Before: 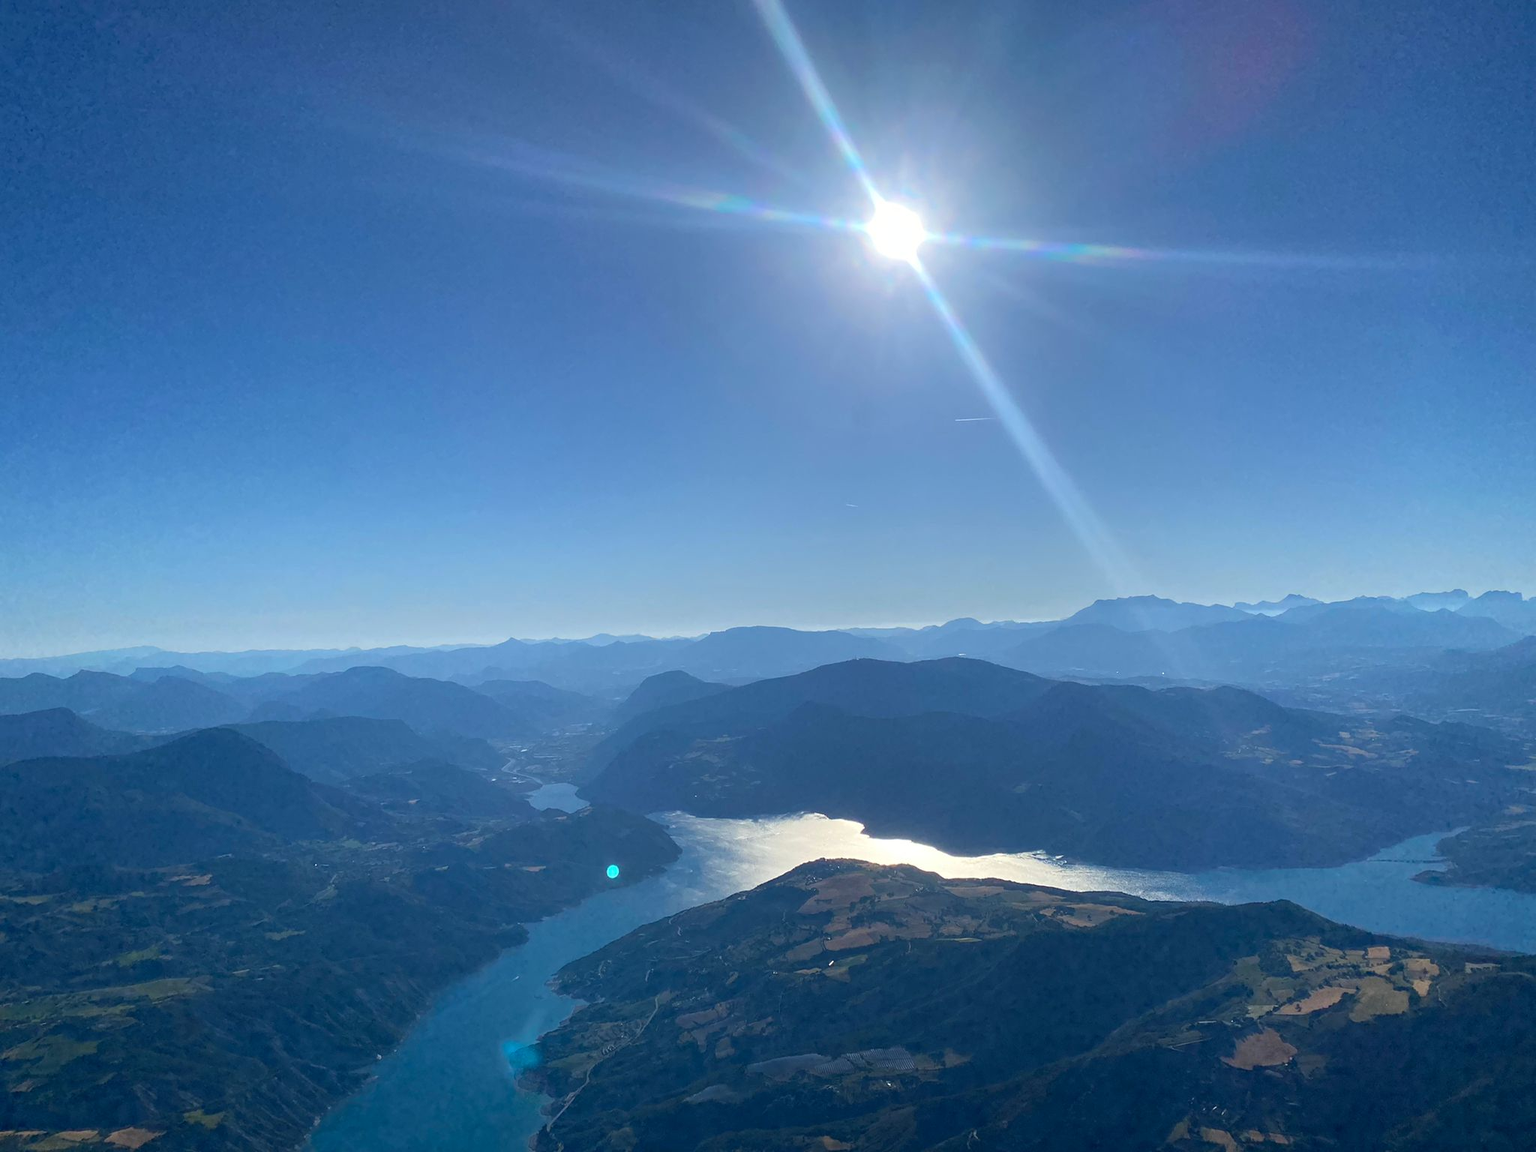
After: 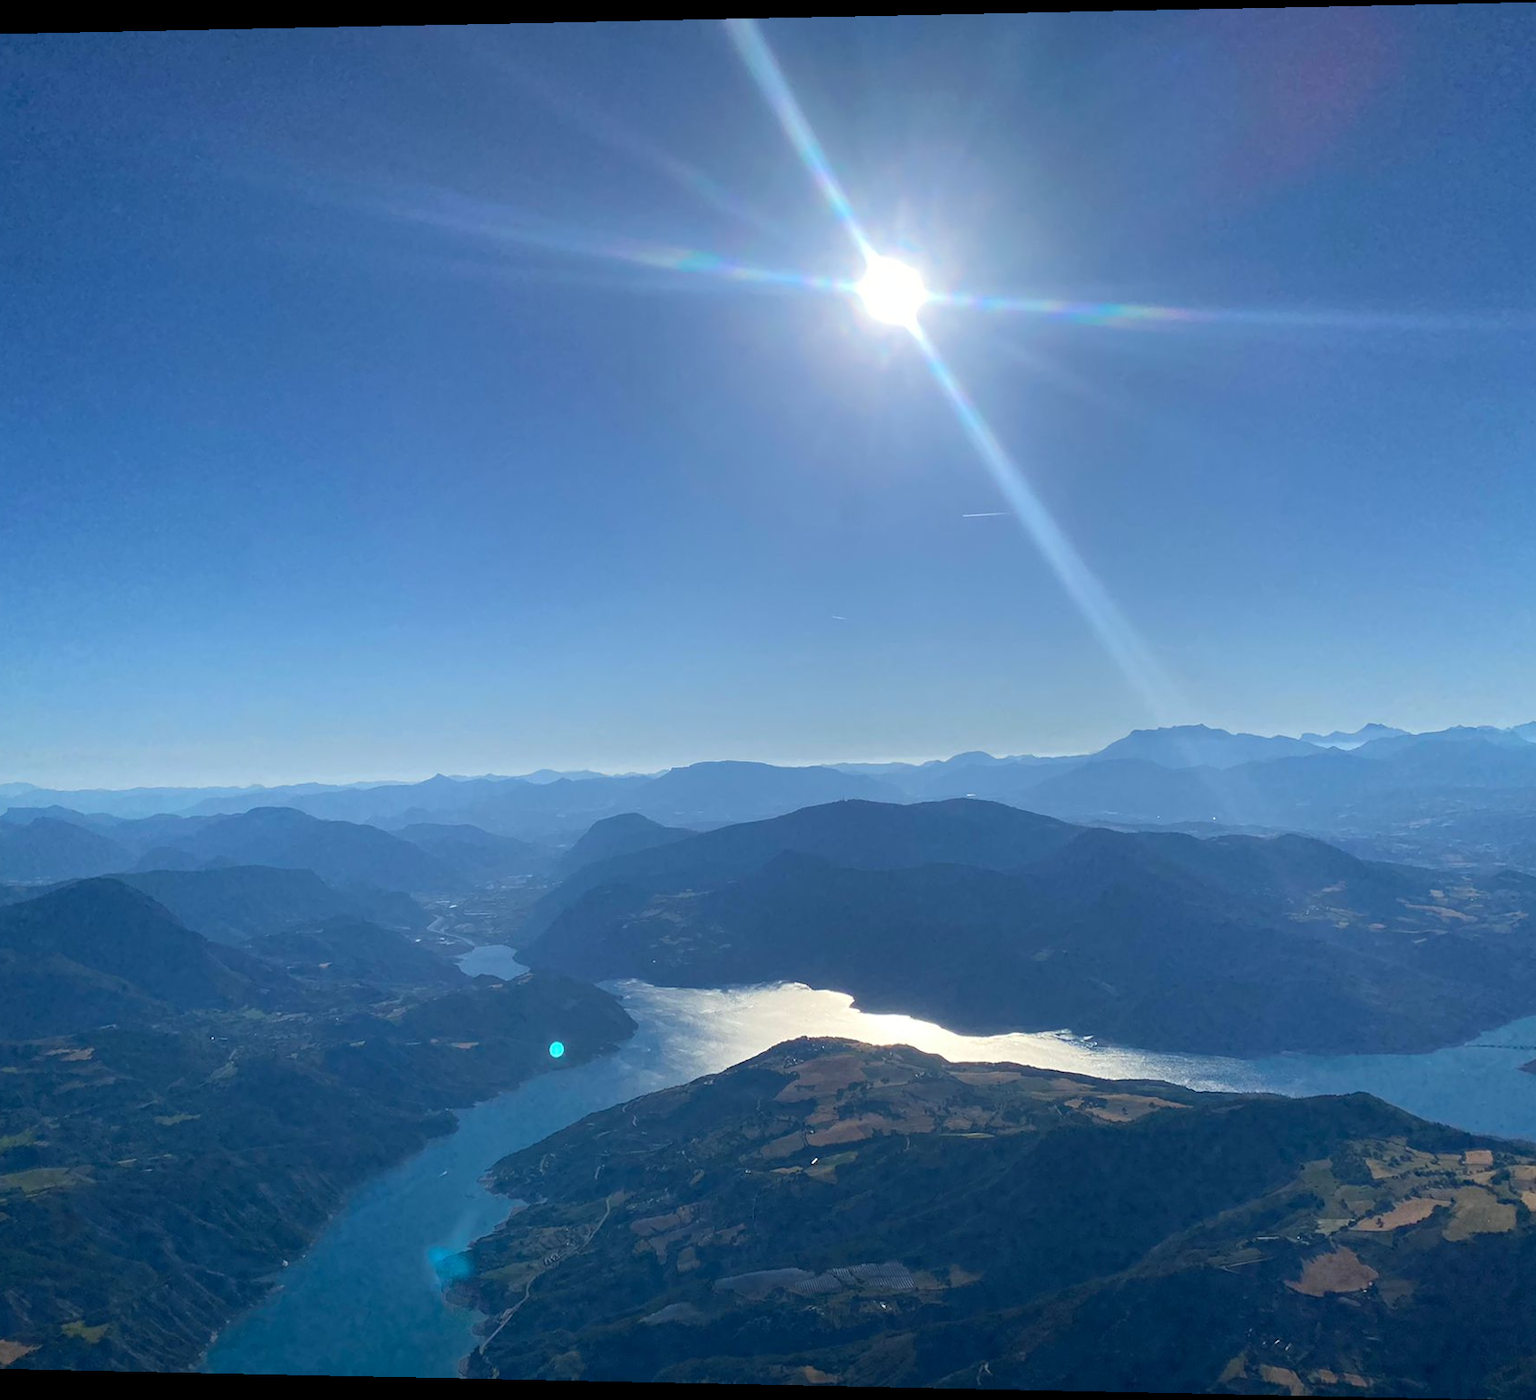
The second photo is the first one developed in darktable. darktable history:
rotate and perspective: lens shift (horizontal) -0.055, automatic cropping off
crop: left 8.026%, right 7.374%
